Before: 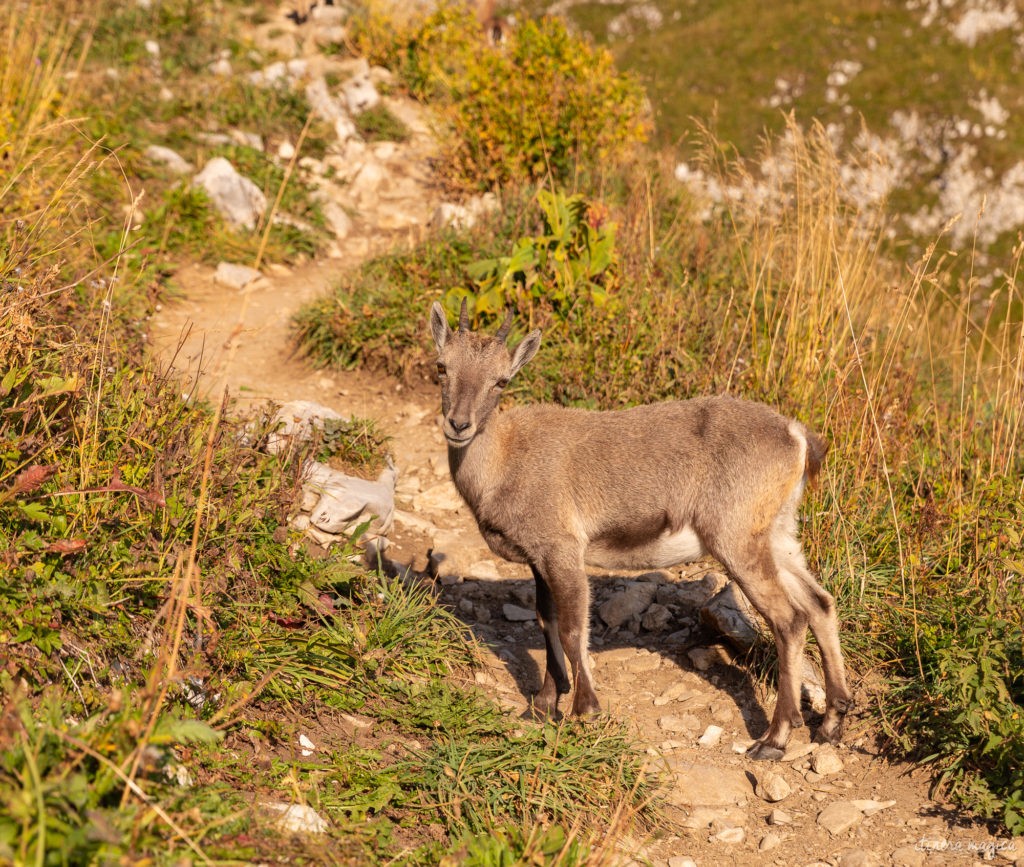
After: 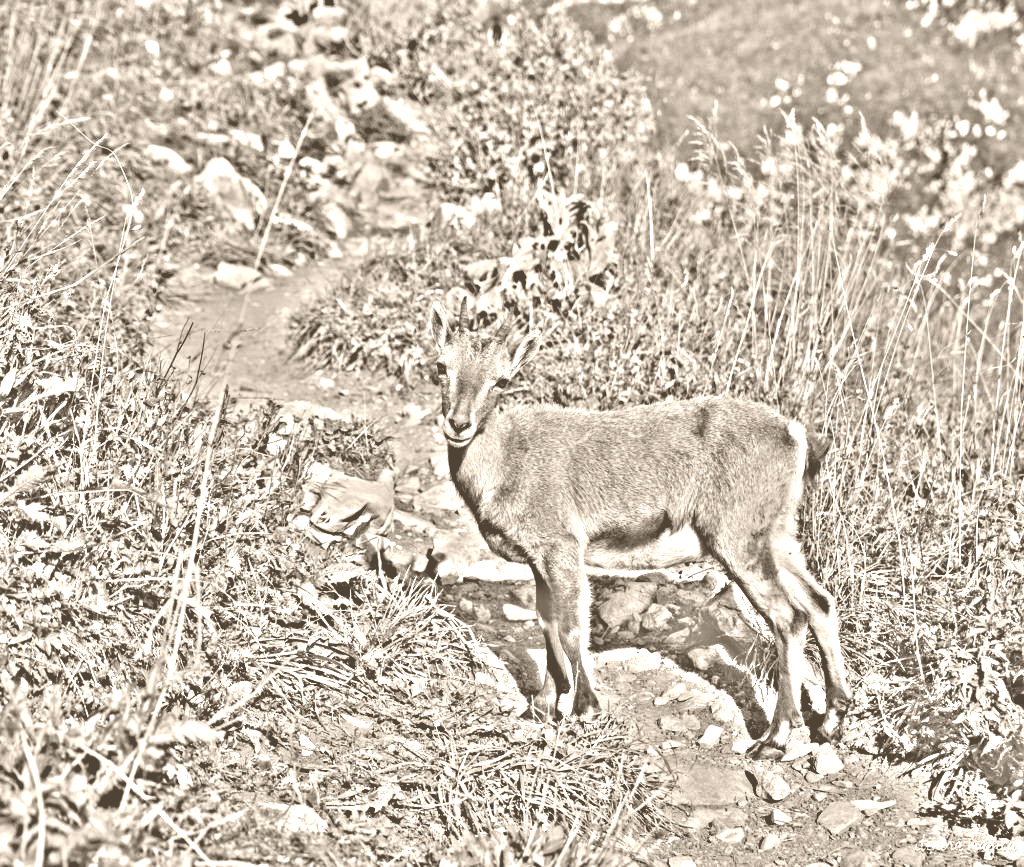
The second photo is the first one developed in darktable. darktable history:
highpass: on, module defaults
colorize: hue 34.49°, saturation 35.33%, source mix 100%, version 1
